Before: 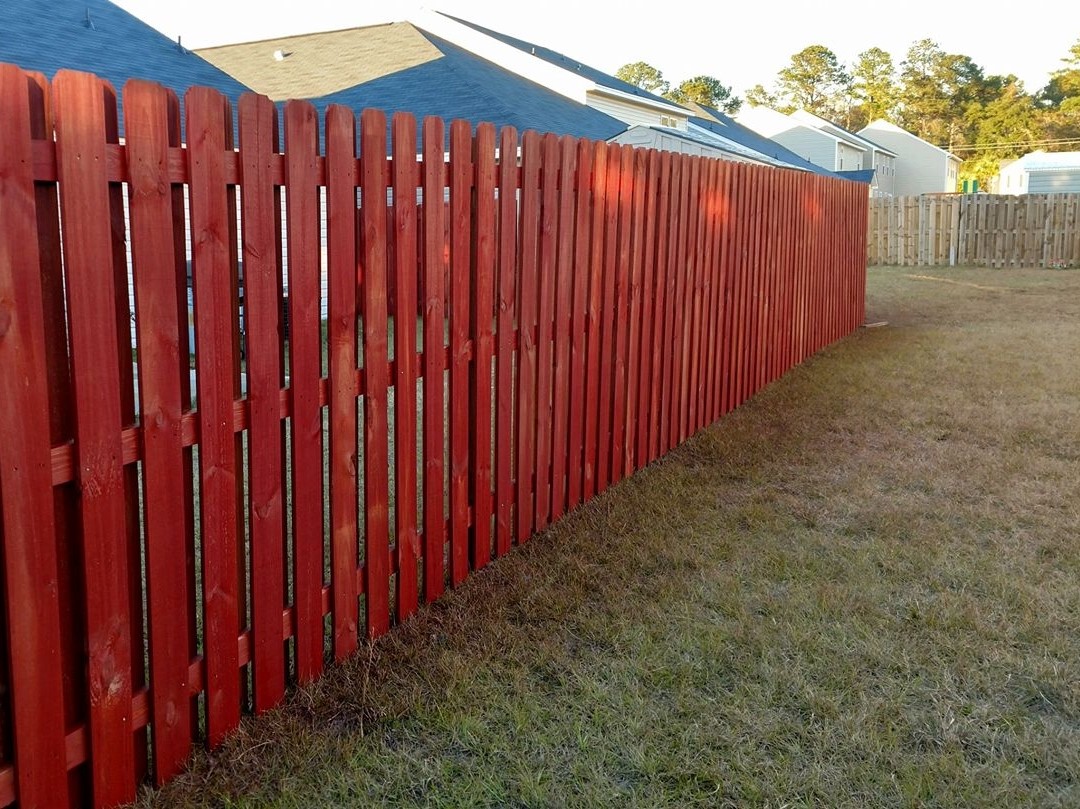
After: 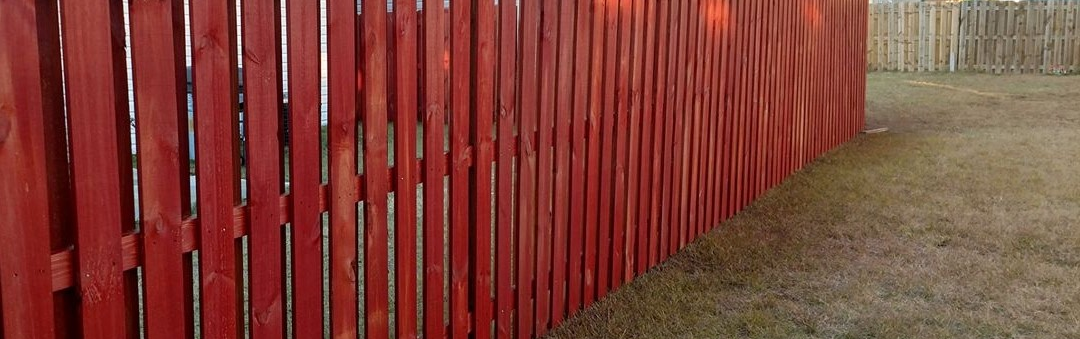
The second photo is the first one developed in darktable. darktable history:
crop and rotate: top 24.041%, bottom 33.997%
